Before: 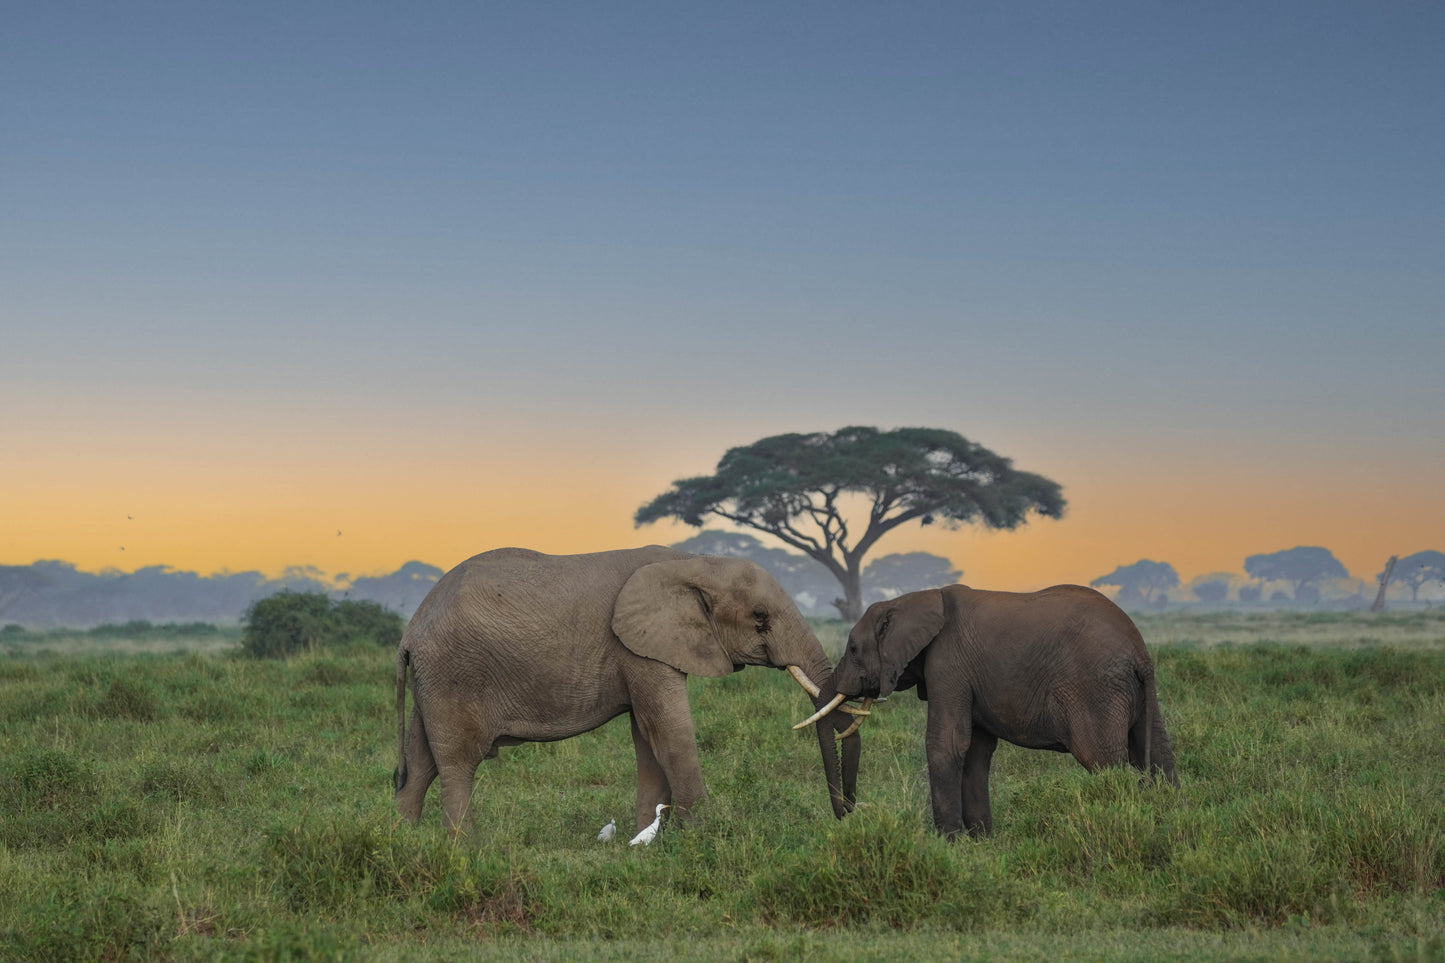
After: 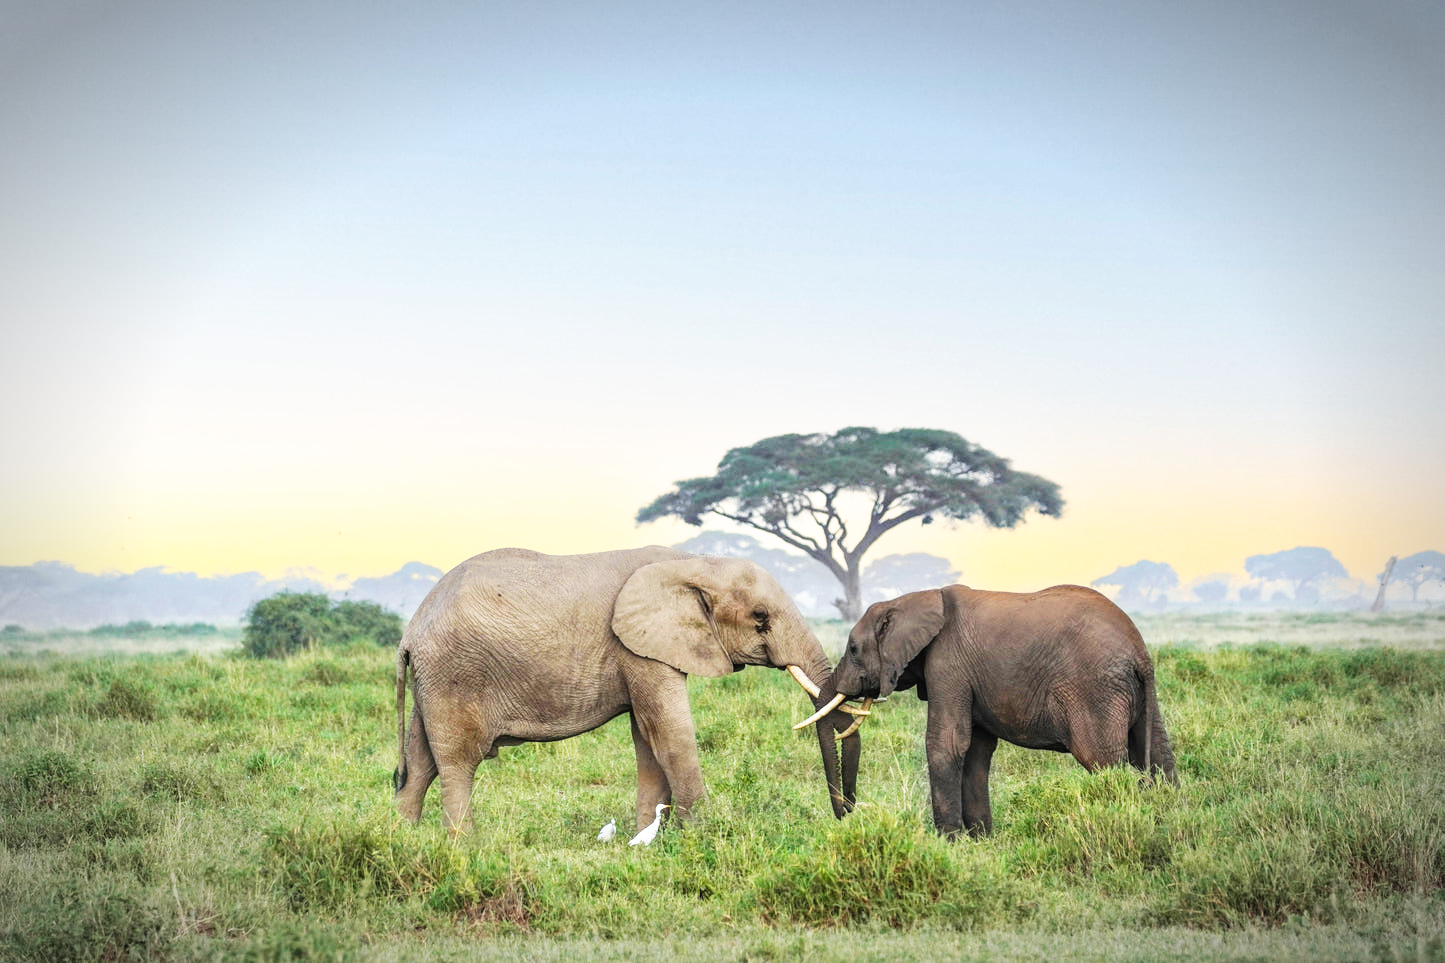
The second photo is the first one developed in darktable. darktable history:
exposure: exposure 0.559 EV, compensate exposure bias true, compensate highlight preservation false
base curve: curves: ch0 [(0, 0) (0.007, 0.004) (0.027, 0.03) (0.046, 0.07) (0.207, 0.54) (0.442, 0.872) (0.673, 0.972) (1, 1)], preserve colors none
vignetting: automatic ratio true
